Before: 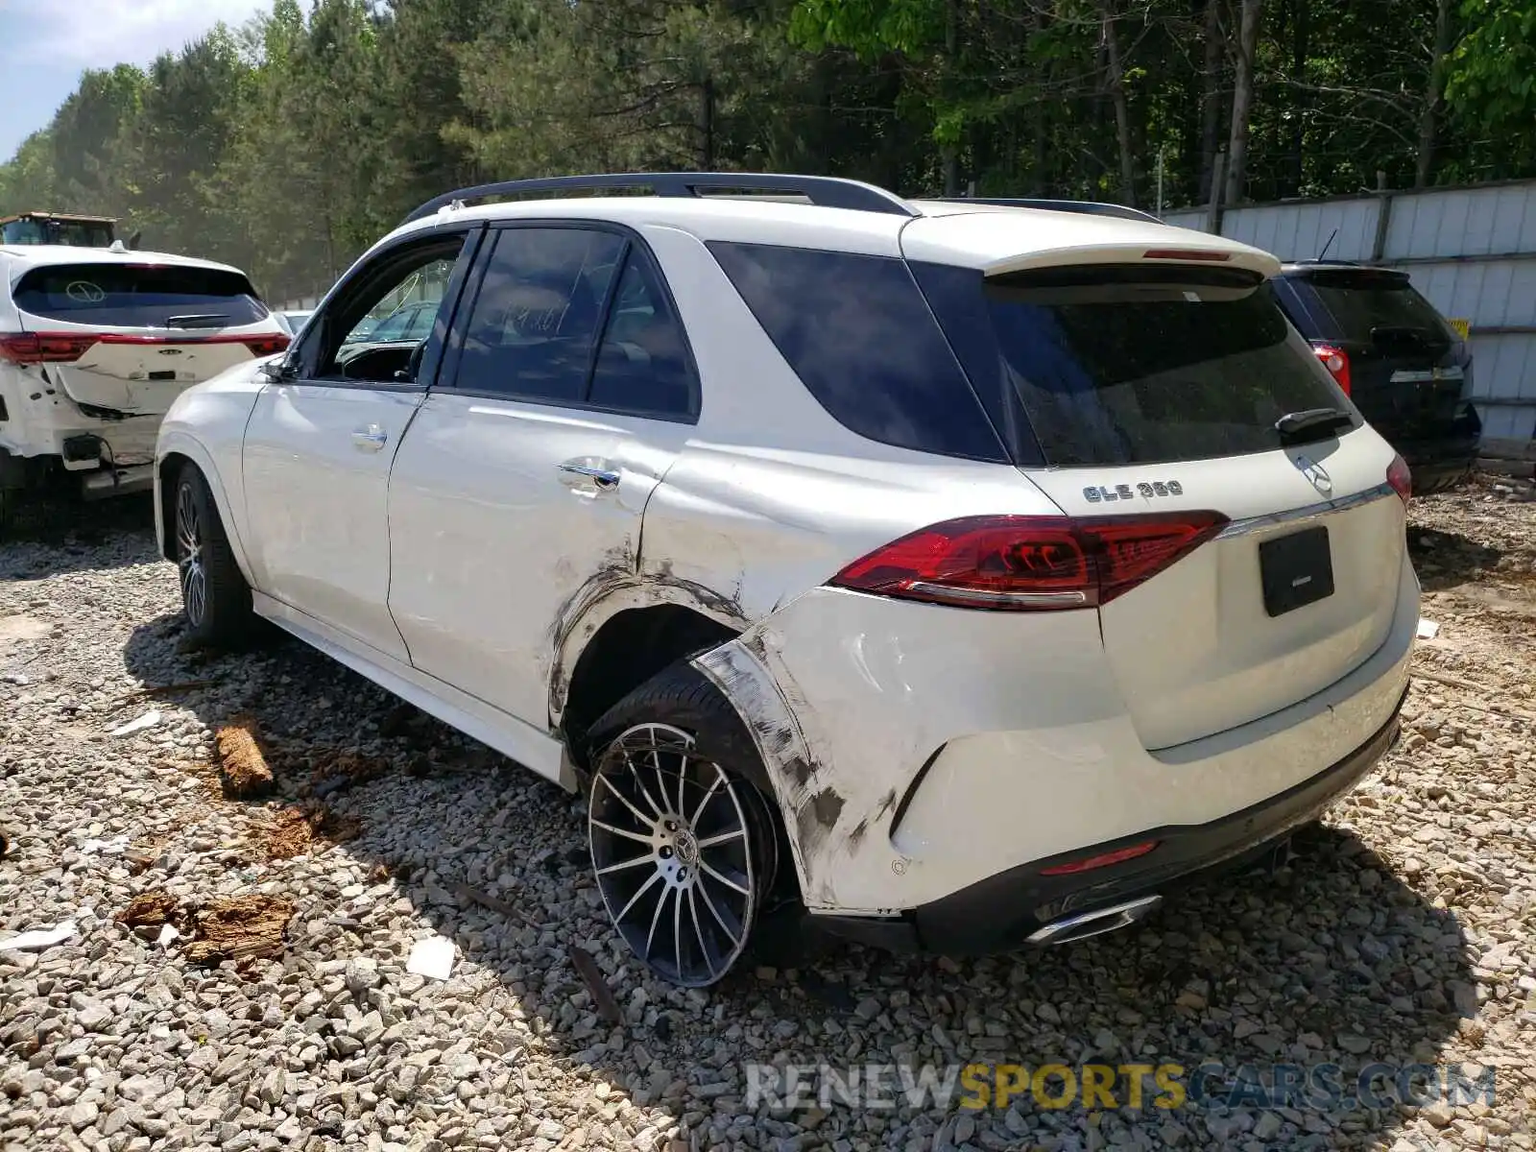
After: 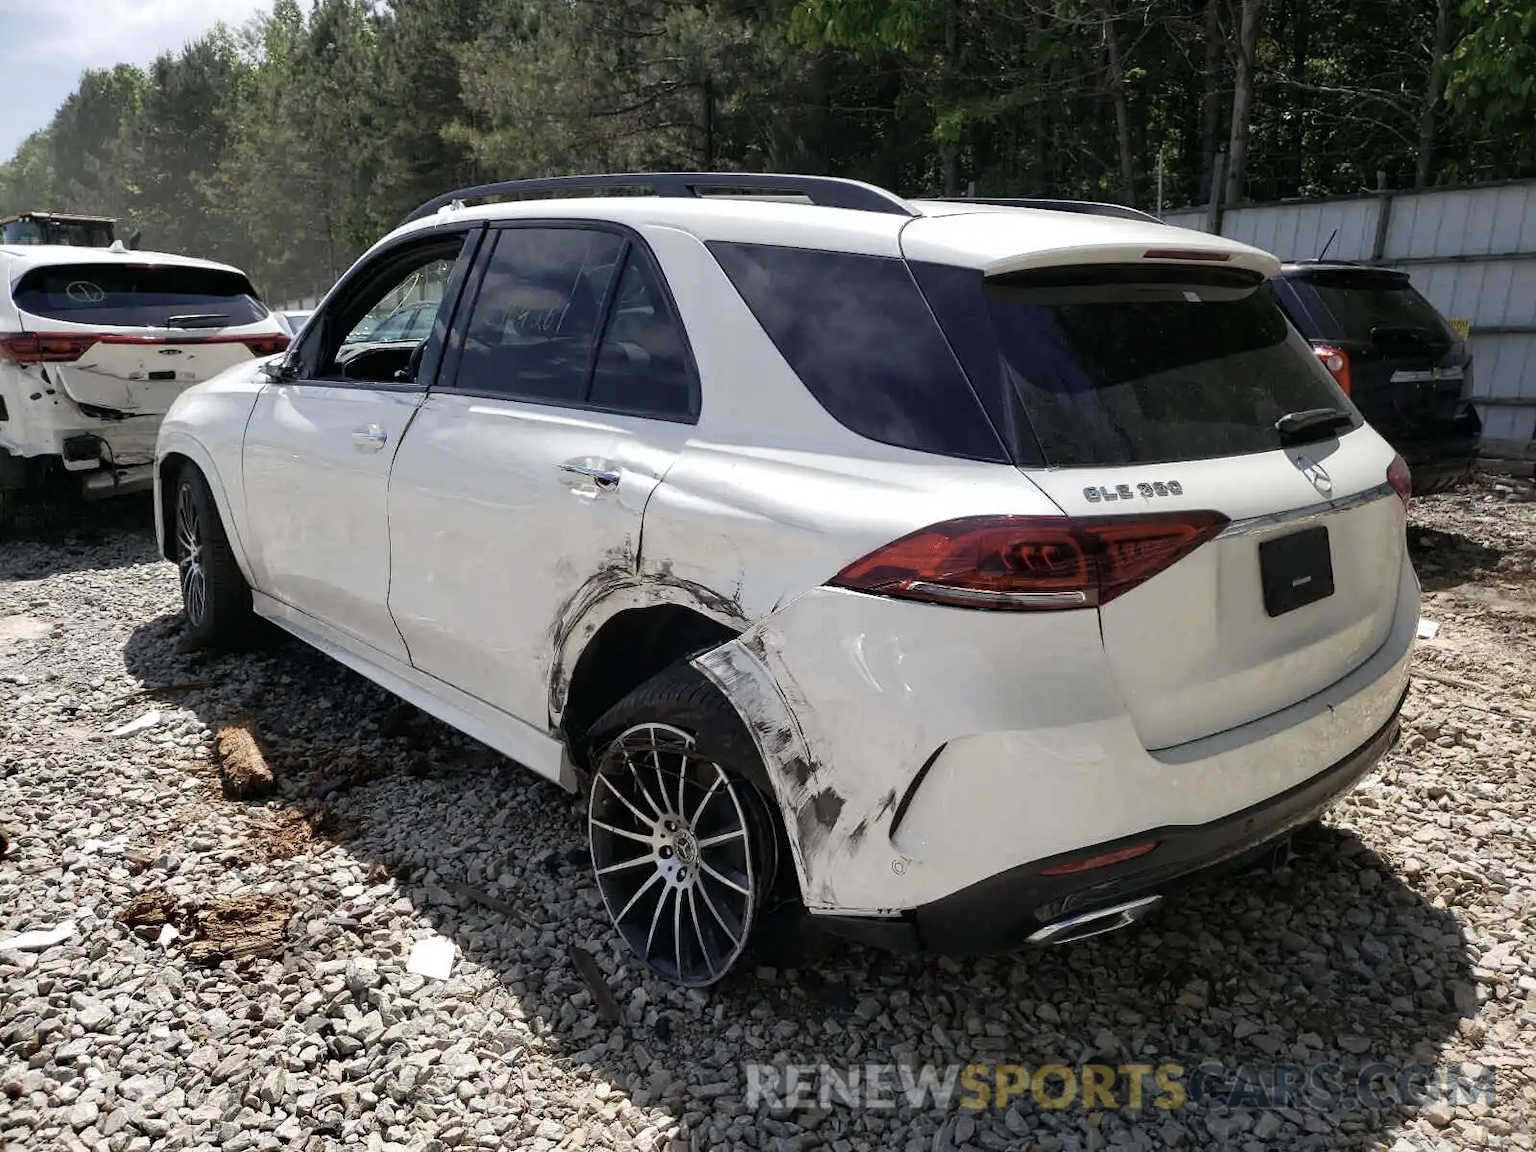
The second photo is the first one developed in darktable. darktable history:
contrast brightness saturation: contrast 0.097, saturation -0.365
